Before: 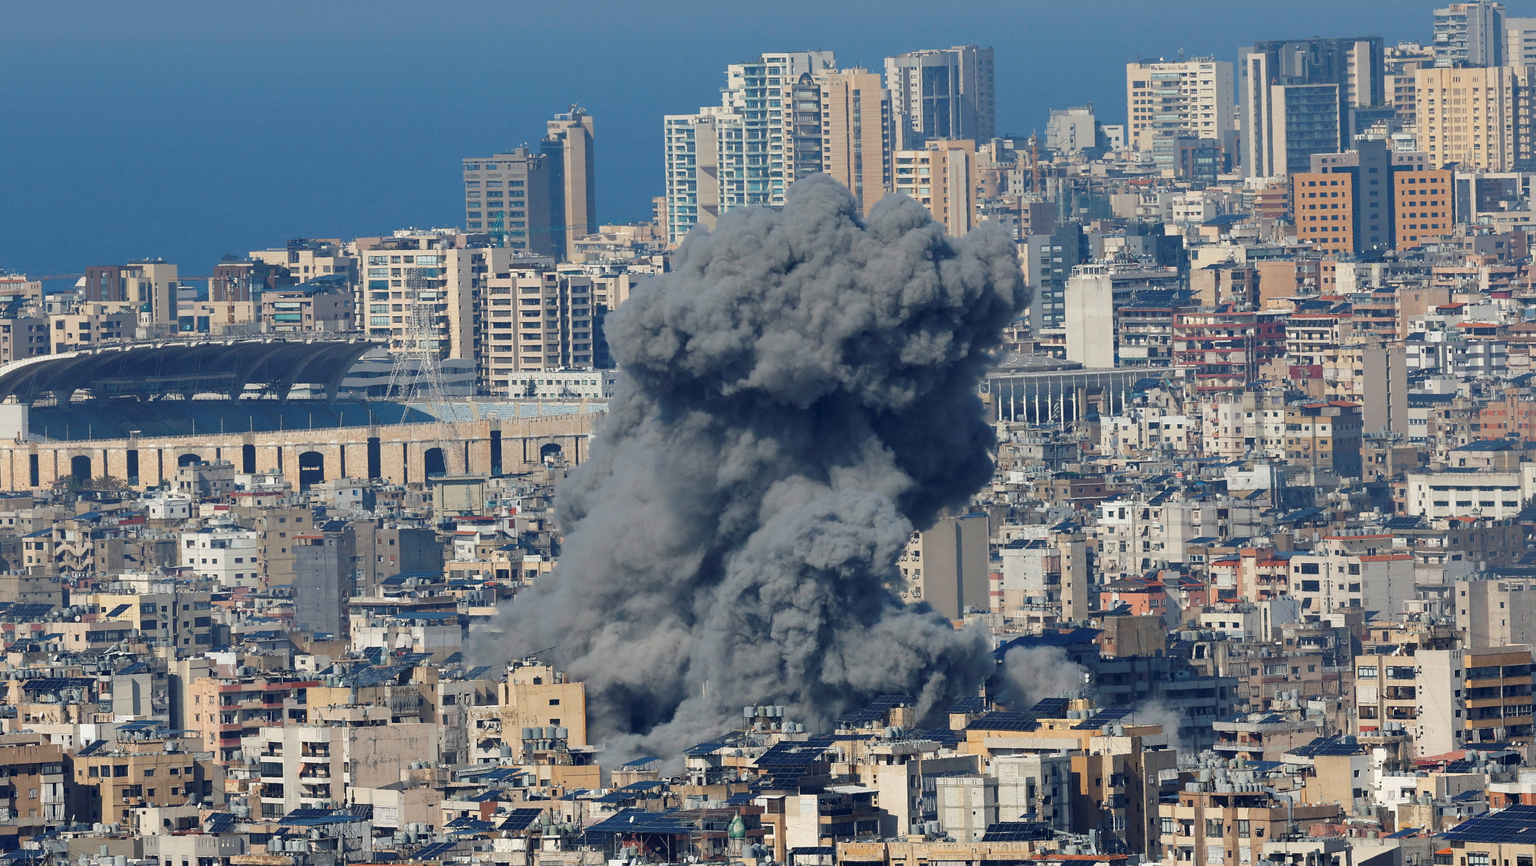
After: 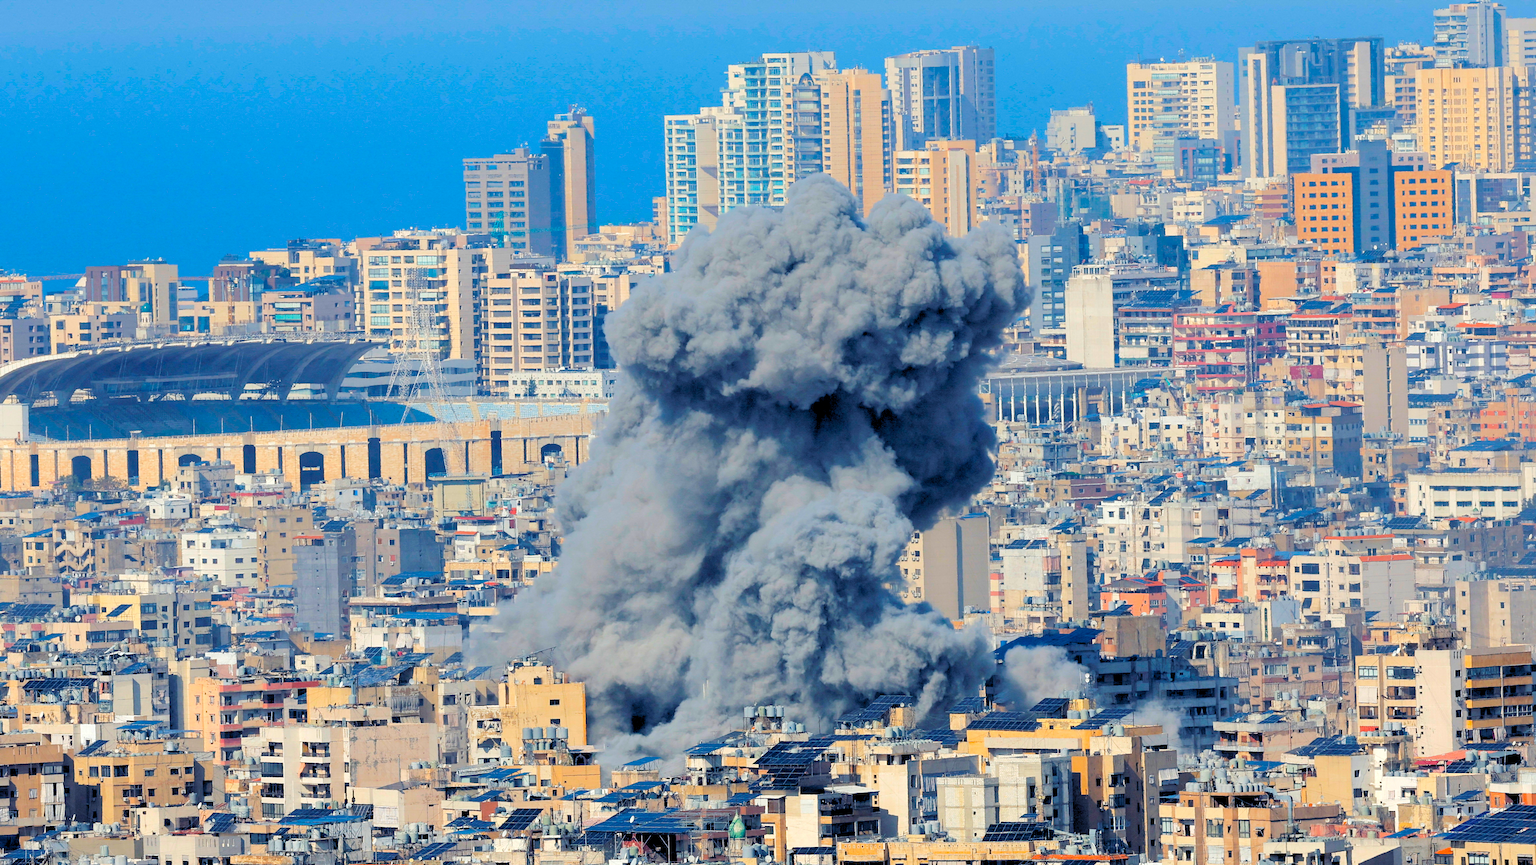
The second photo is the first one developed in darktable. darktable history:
contrast brightness saturation: brightness 0.09, saturation 0.19
color balance rgb: perceptual saturation grading › global saturation 25%, perceptual brilliance grading › mid-tones 10%, perceptual brilliance grading › shadows 15%, global vibrance 20%
rgb levels: levels [[0.013, 0.434, 0.89], [0, 0.5, 1], [0, 0.5, 1]]
